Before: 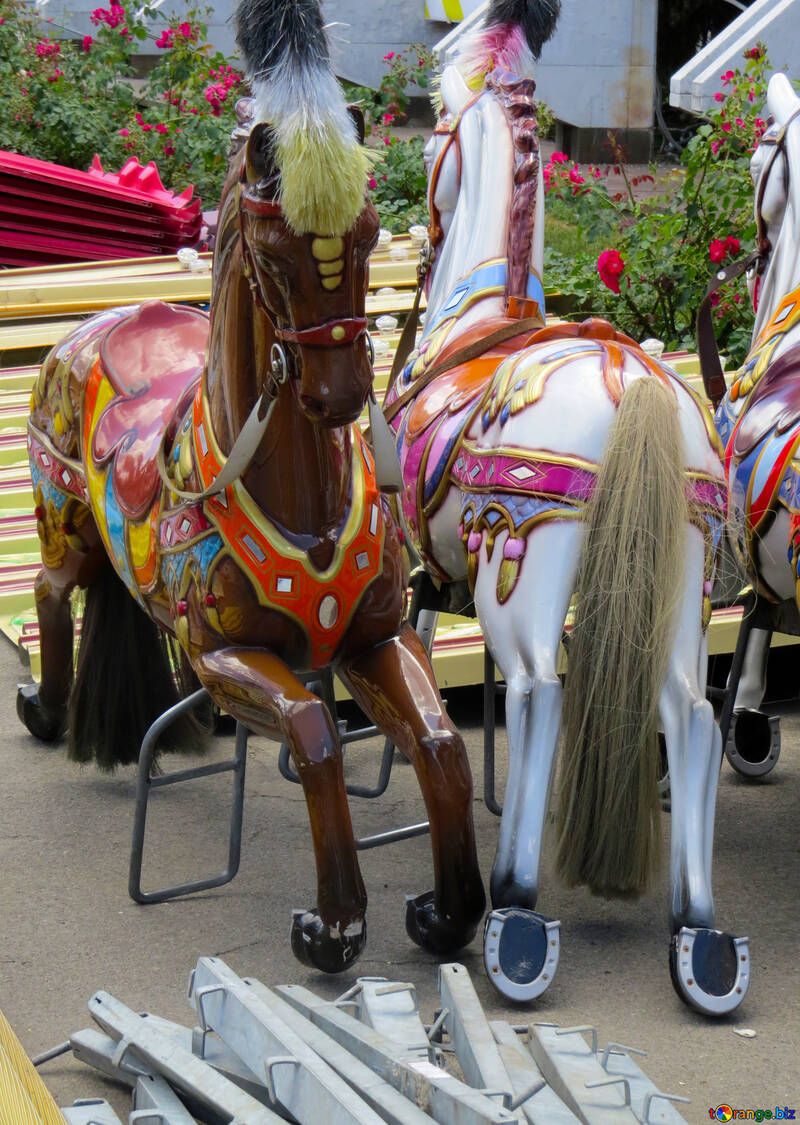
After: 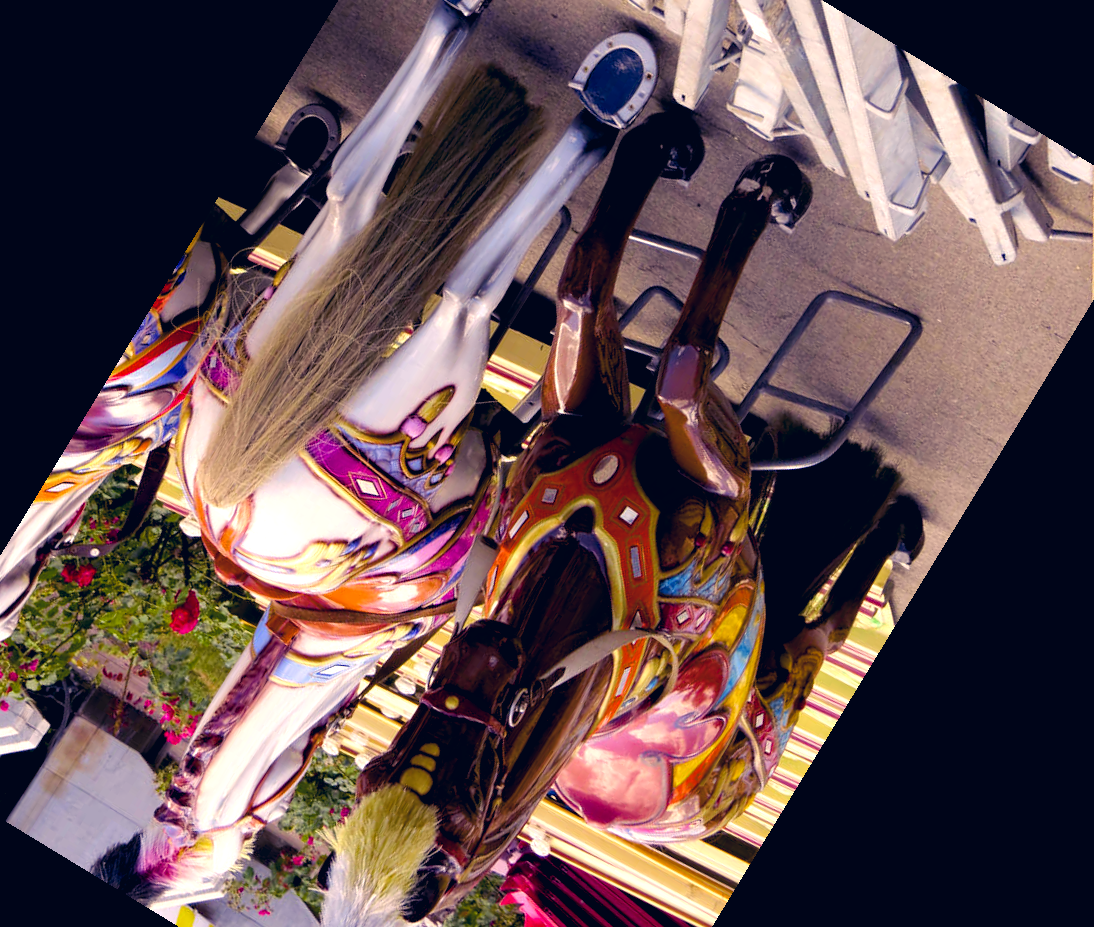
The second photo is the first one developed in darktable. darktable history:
exposure: black level correction 0.002, compensate highlight preservation false
color balance rgb: shadows lift › luminance -21.66%, shadows lift › chroma 8.98%, shadows lift › hue 283.37°, power › chroma 1.55%, power › hue 25.59°, highlights gain › luminance 6.08%, highlights gain › chroma 2.55%, highlights gain › hue 90°, global offset › luminance -0.87%, perceptual saturation grading › global saturation 27.49%, perceptual saturation grading › highlights -28.39%, perceptual saturation grading › mid-tones 15.22%, perceptual saturation grading › shadows 33.98%, perceptual brilliance grading › highlights 10%, perceptual brilliance grading › mid-tones 5%
color correction: highlights a* 14.46, highlights b* 5.85, shadows a* -5.53, shadows b* -15.24, saturation 0.85
crop and rotate: angle 148.68°, left 9.111%, top 15.603%, right 4.588%, bottom 17.041%
